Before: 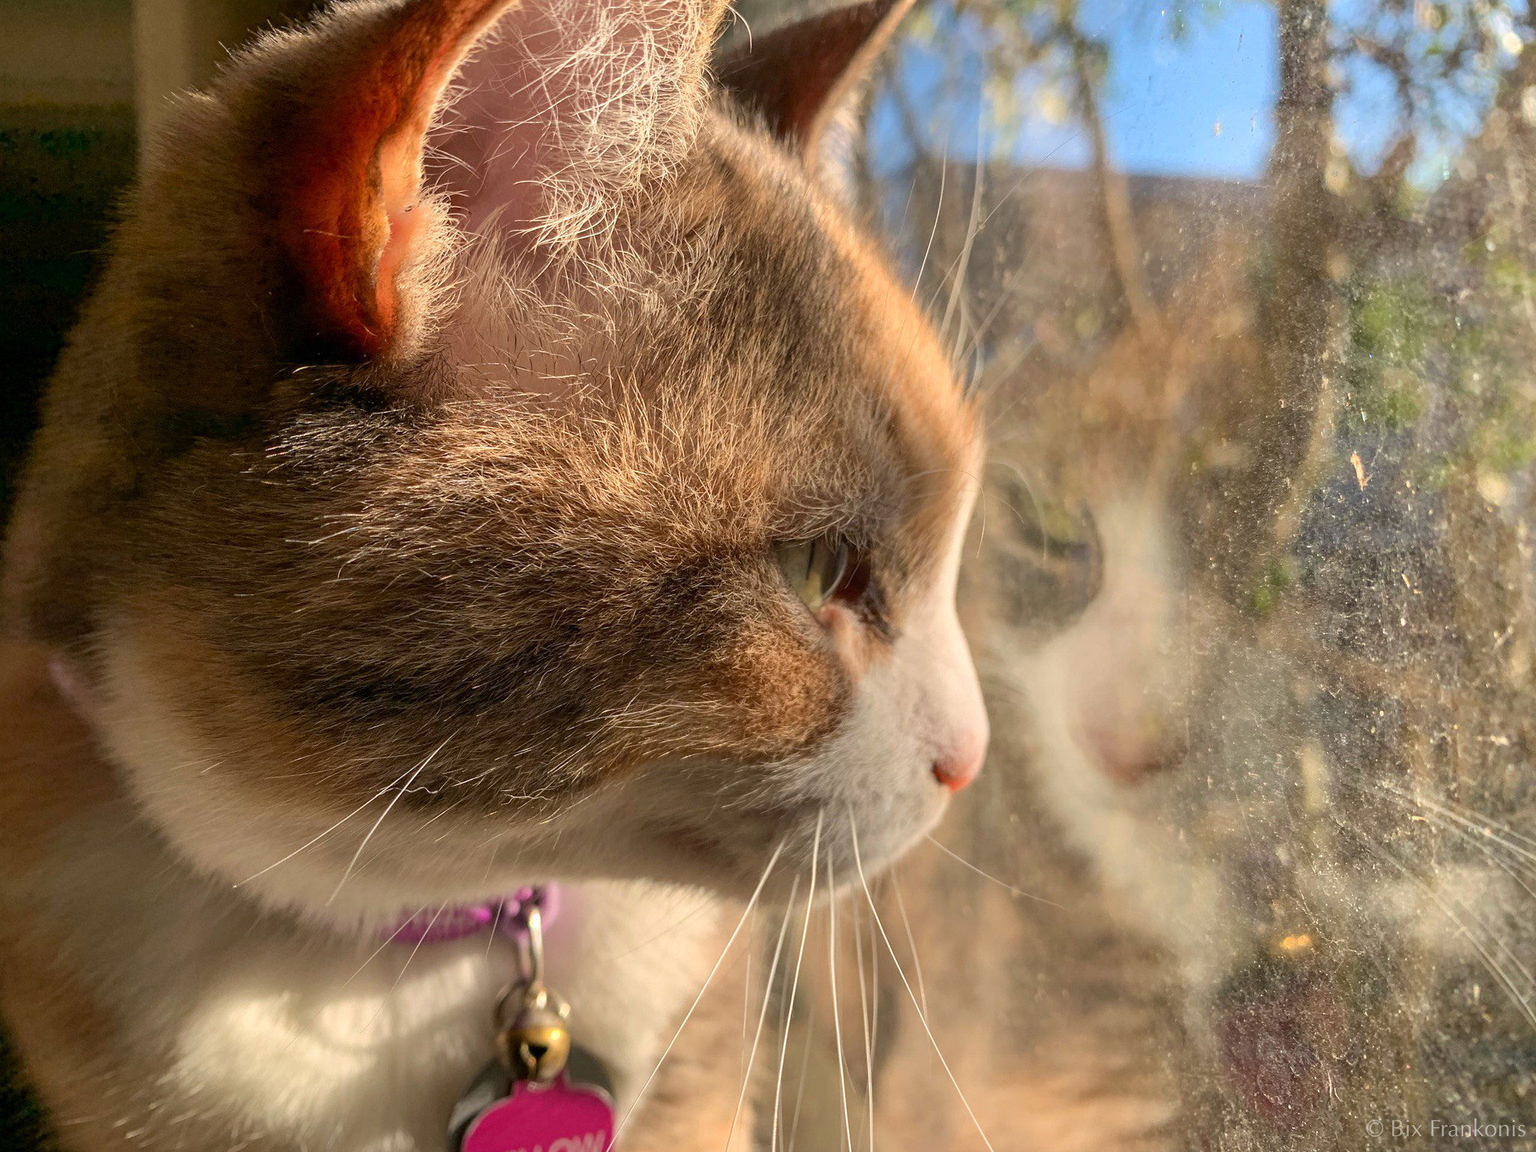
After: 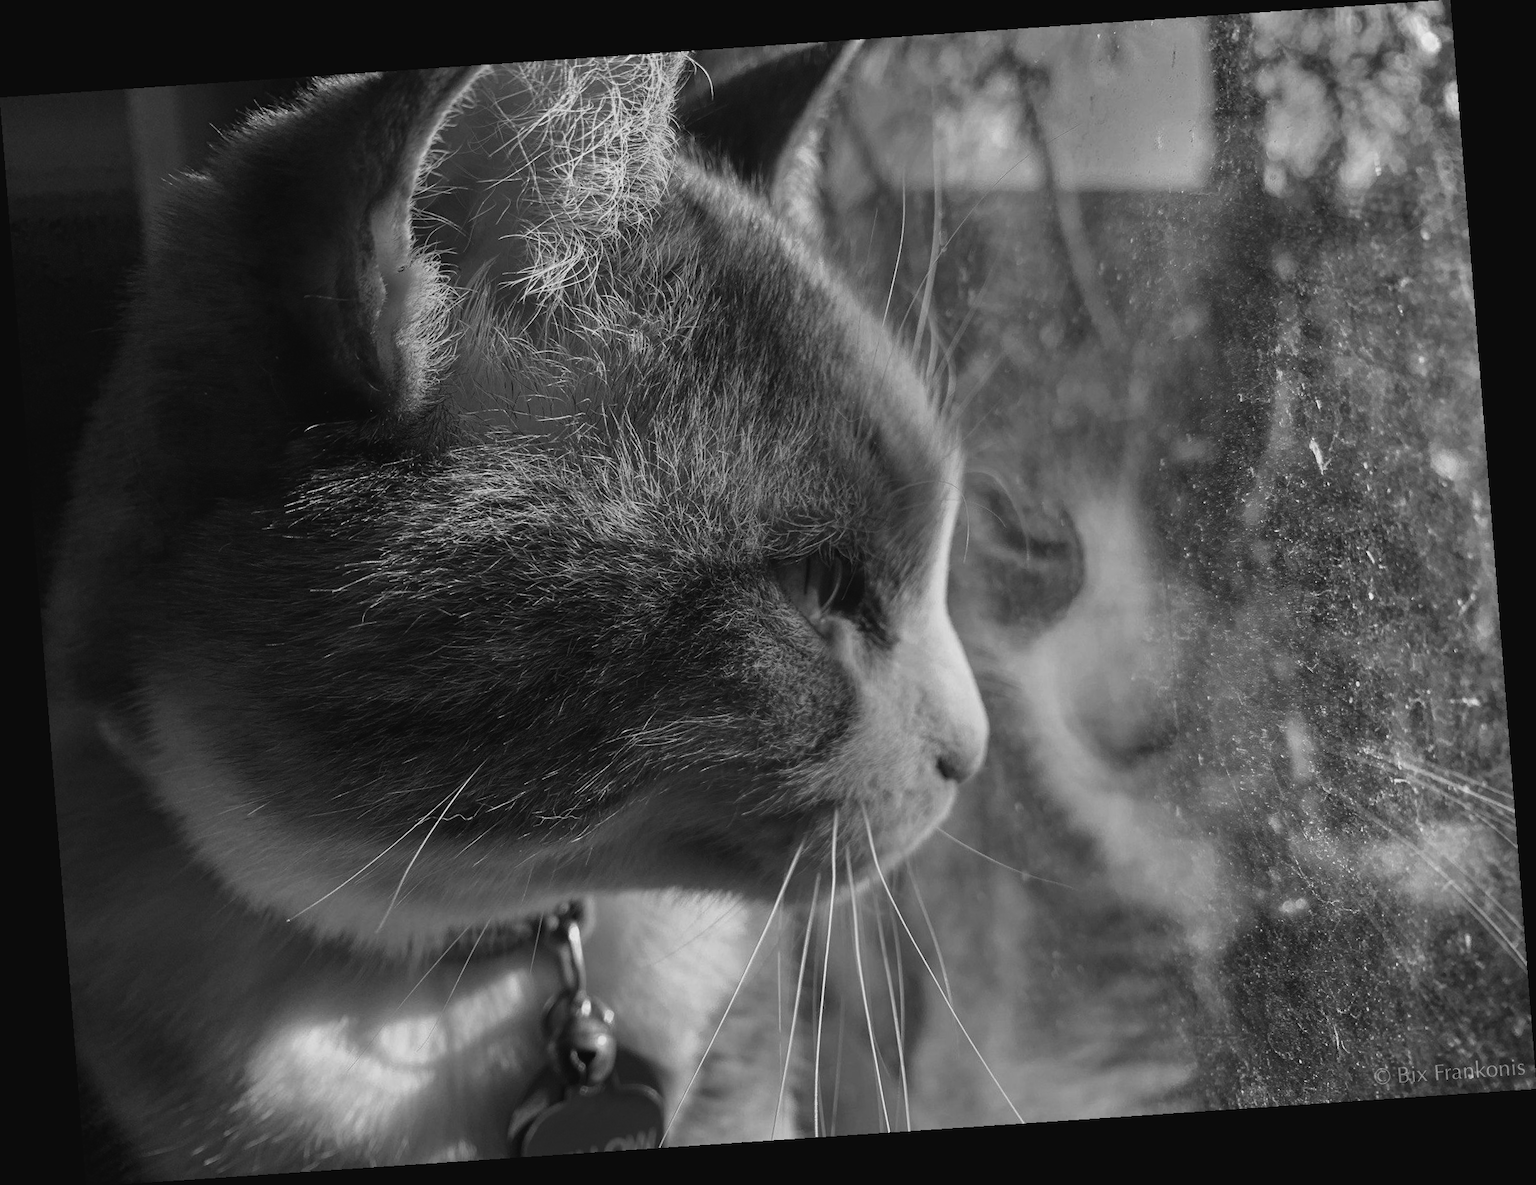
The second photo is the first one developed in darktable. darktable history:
contrast brightness saturation: contrast 0.1, brightness -0.26, saturation 0.14
exposure: black level correction -0.015, exposure -0.125 EV, compensate highlight preservation false
white balance: red 1.004, blue 1.096
monochrome: a -11.7, b 1.62, size 0.5, highlights 0.38
rotate and perspective: rotation -4.2°, shear 0.006, automatic cropping off
color balance rgb: linear chroma grading › global chroma 1.5%, linear chroma grading › mid-tones -1%, perceptual saturation grading › global saturation -3%, perceptual saturation grading › shadows -2%
